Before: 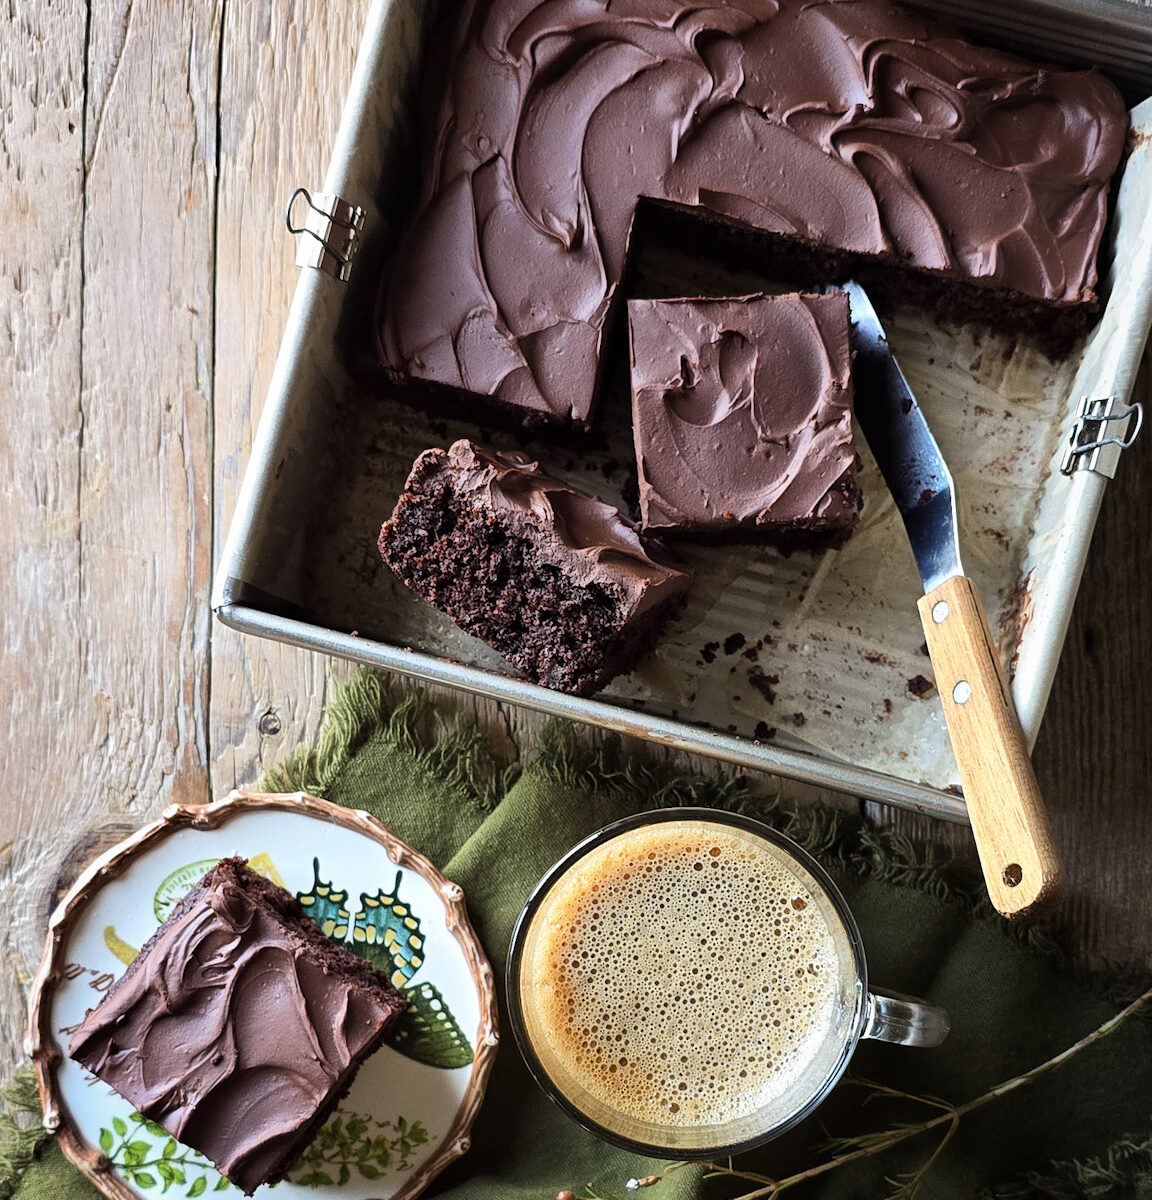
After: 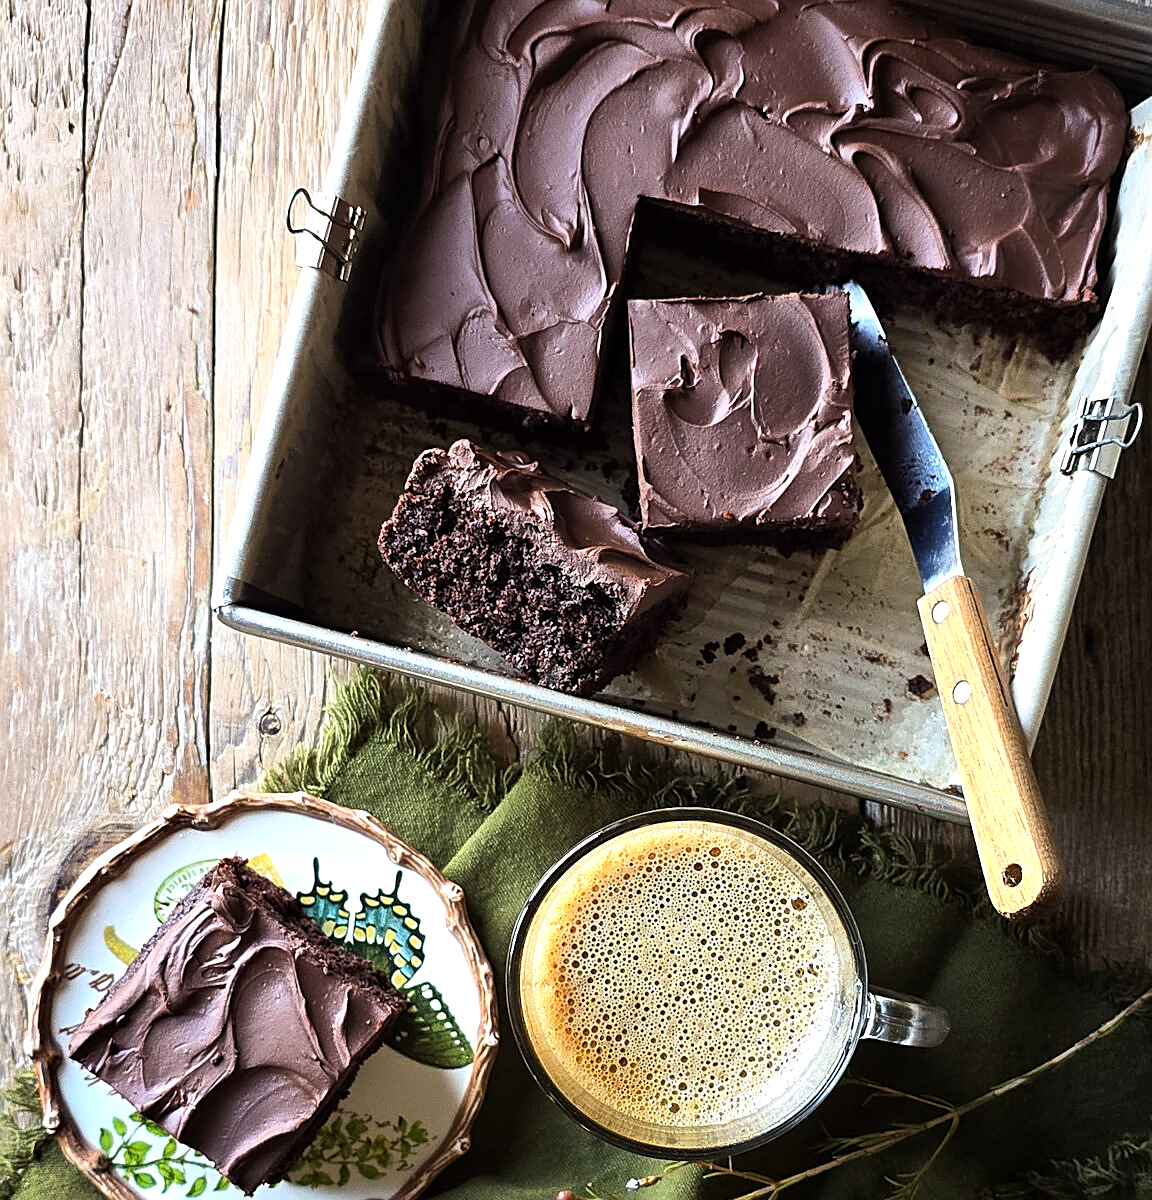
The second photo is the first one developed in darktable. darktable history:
sharpen: on, module defaults
color zones: curves: ch1 [(0, 0.708) (0.088, 0.648) (0.245, 0.187) (0.429, 0.326) (0.571, 0.498) (0.714, 0.5) (0.857, 0.5) (1, 0.708)], mix -120.11%
color balance rgb: perceptual saturation grading › global saturation 0.003%, perceptual brilliance grading › highlights 10.132%, perceptual brilliance grading › mid-tones 5.717%, global vibrance 5.48%
